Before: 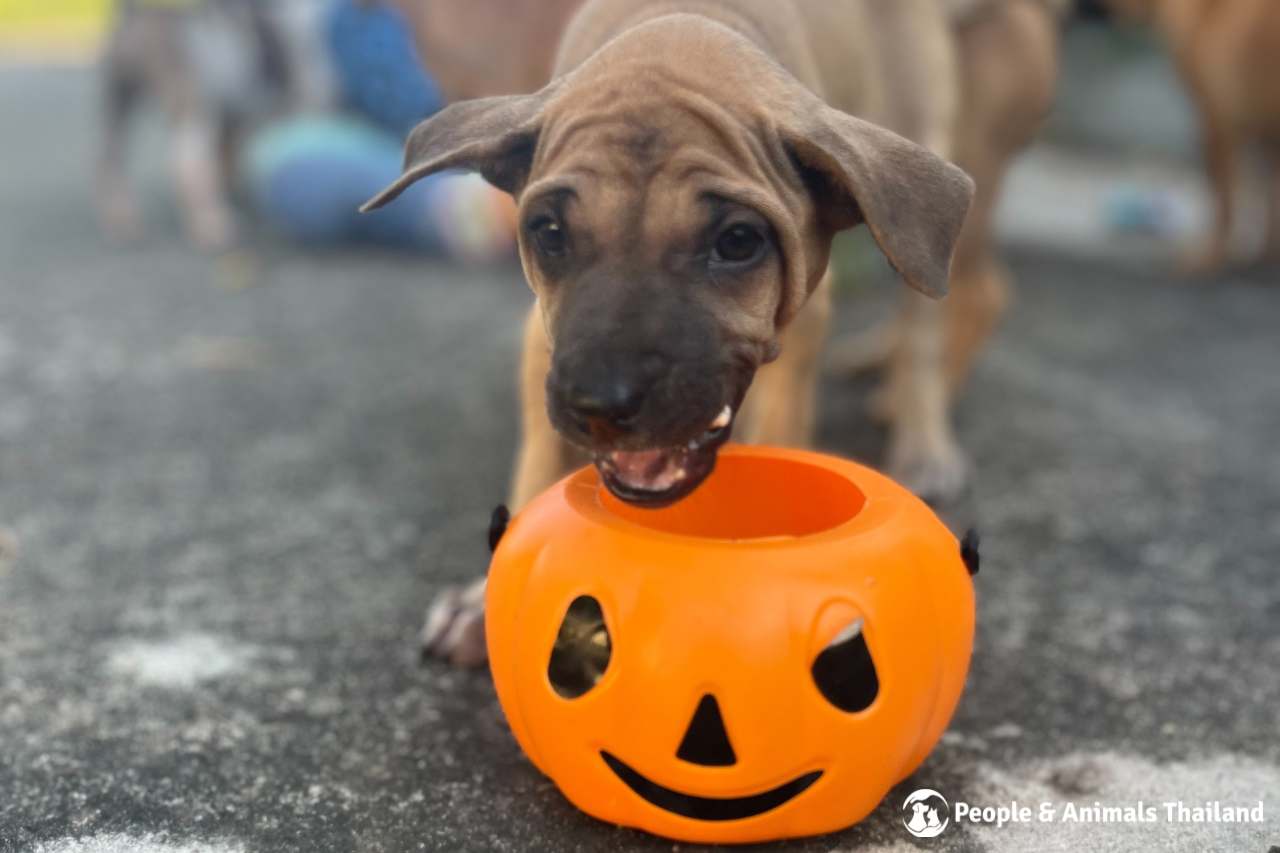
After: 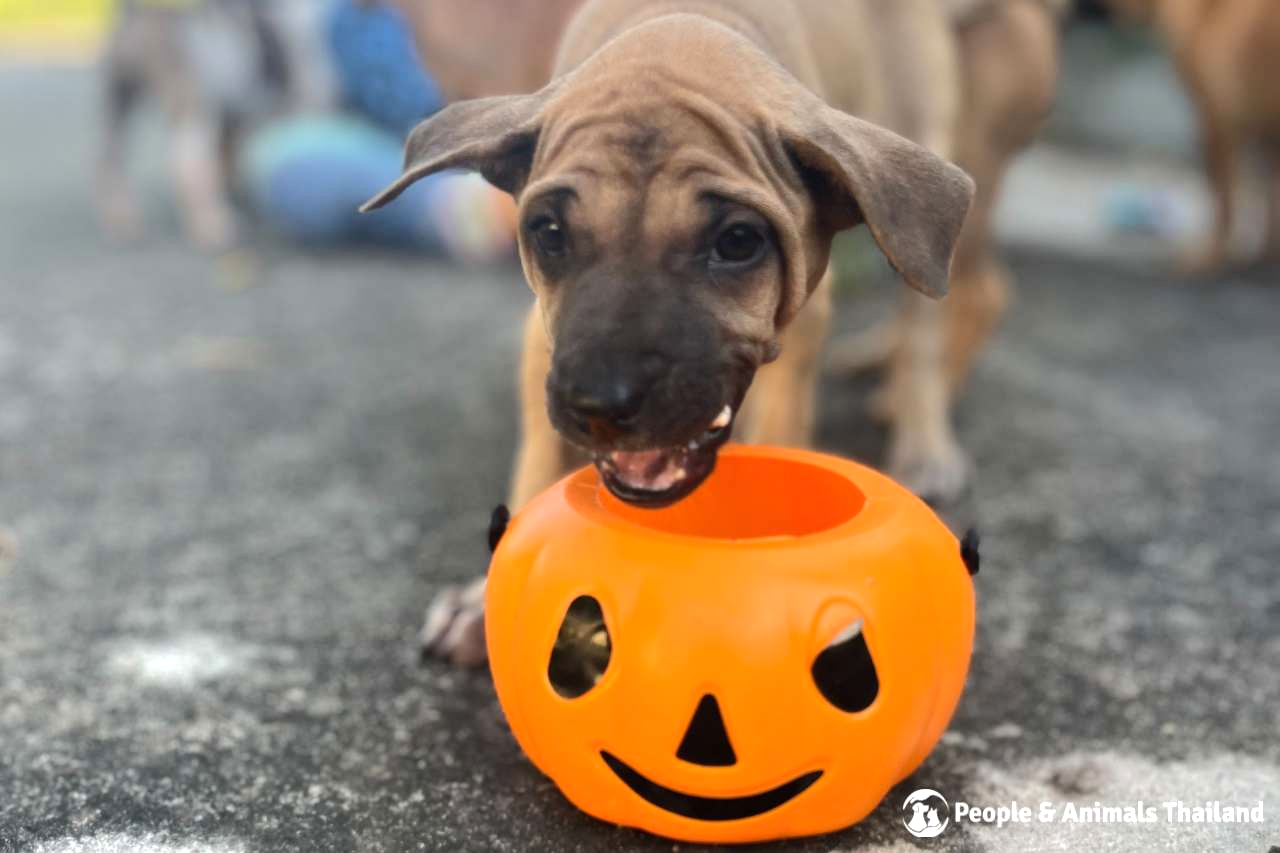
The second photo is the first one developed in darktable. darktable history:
base curve: curves: ch0 [(0, 0) (0.235, 0.266) (0.503, 0.496) (0.786, 0.72) (1, 1)]
tone equalizer: -8 EV -0.417 EV, -7 EV -0.389 EV, -6 EV -0.333 EV, -5 EV -0.222 EV, -3 EV 0.222 EV, -2 EV 0.333 EV, -1 EV 0.389 EV, +0 EV 0.417 EV, edges refinement/feathering 500, mask exposure compensation -1.57 EV, preserve details no
